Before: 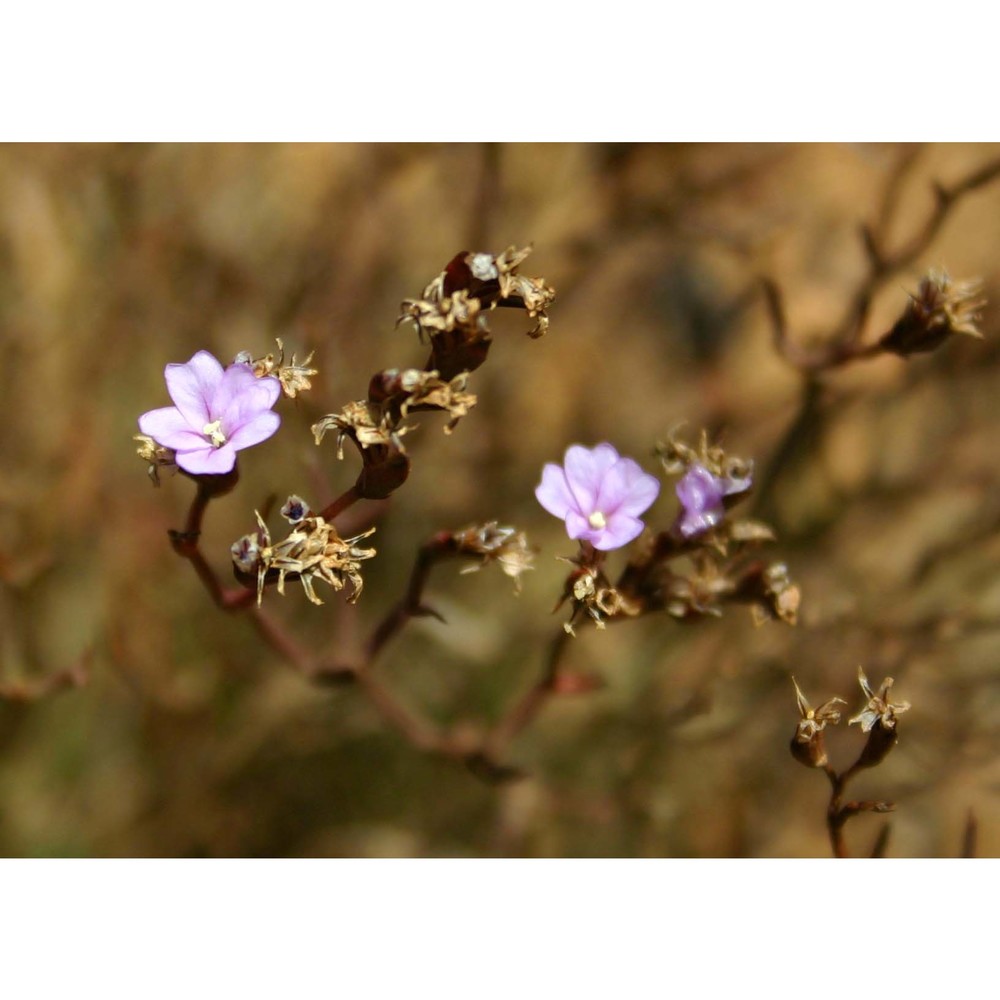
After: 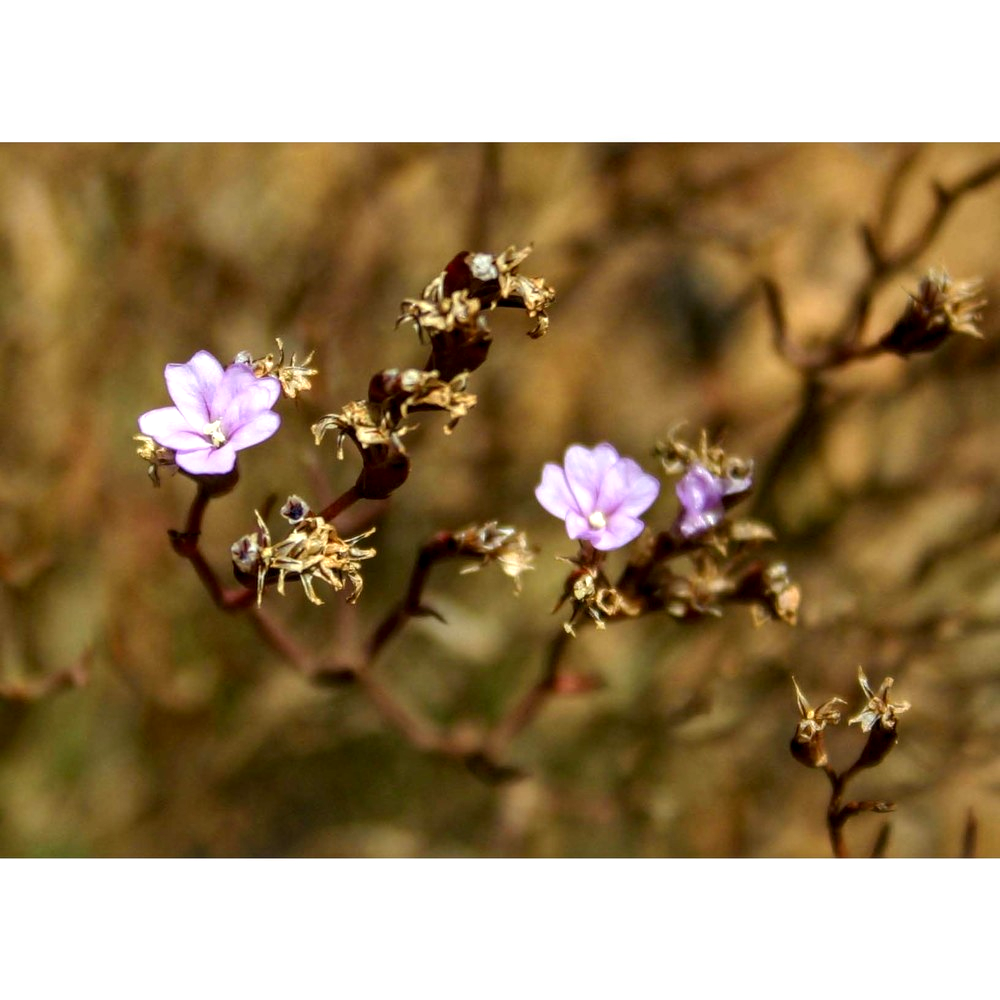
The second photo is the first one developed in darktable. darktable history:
local contrast: highlights 58%, detail 146%
contrast brightness saturation: contrast 0.04, saturation 0.153
